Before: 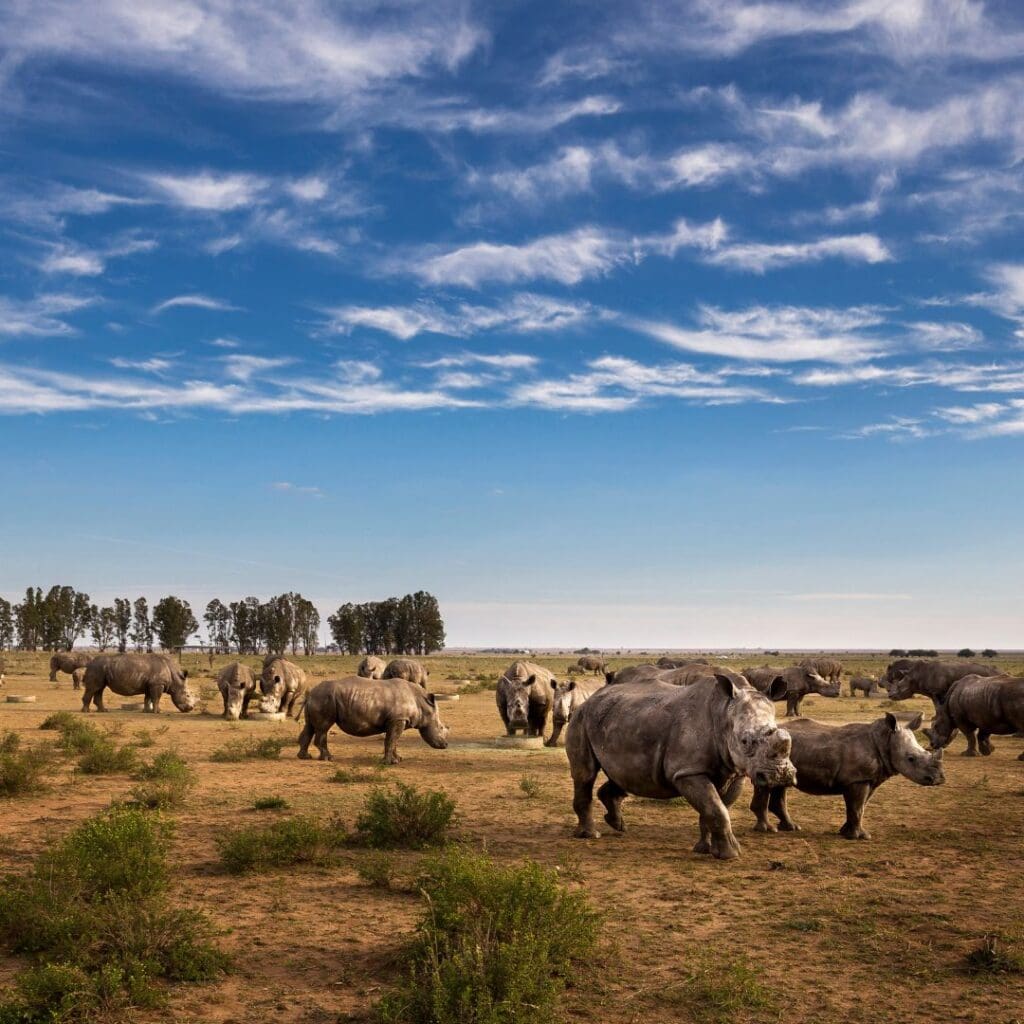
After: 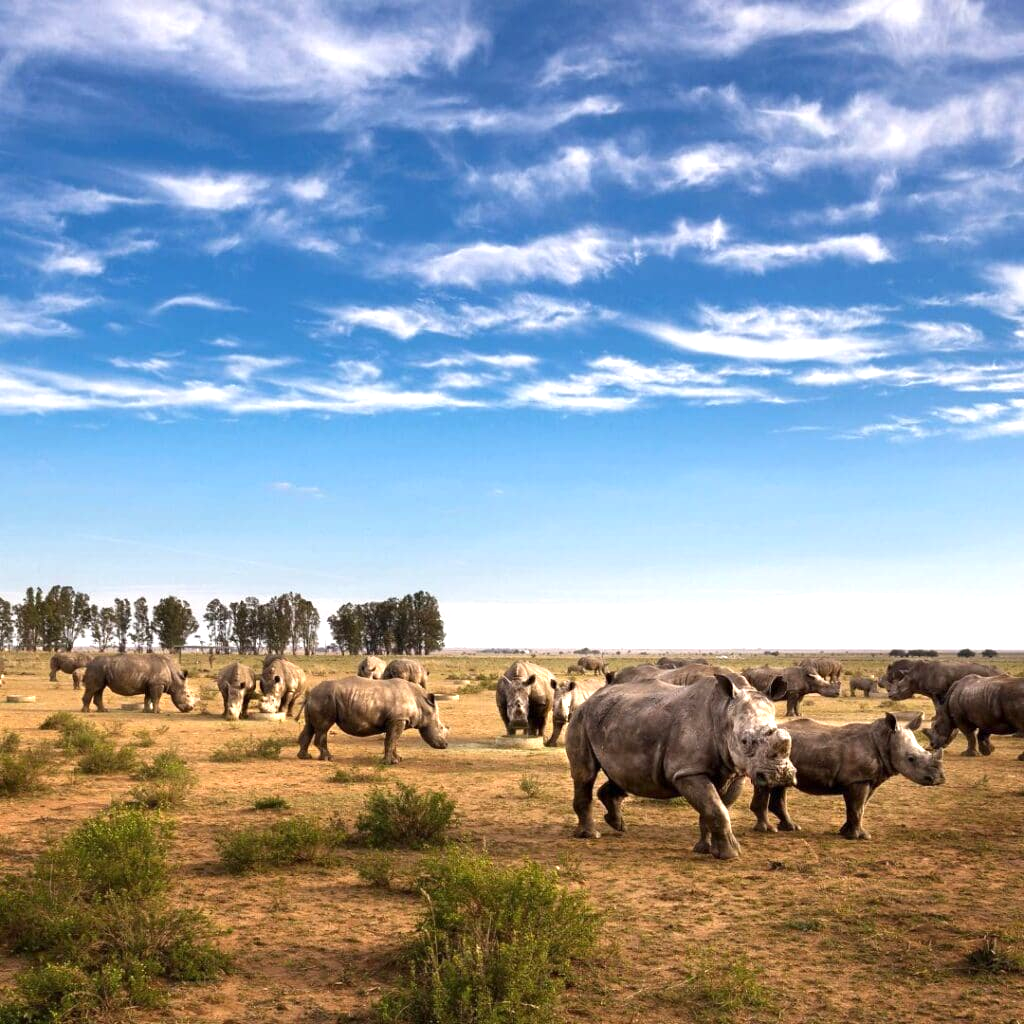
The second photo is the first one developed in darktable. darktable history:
exposure: exposure 0.759 EV, compensate exposure bias true, compensate highlight preservation false
